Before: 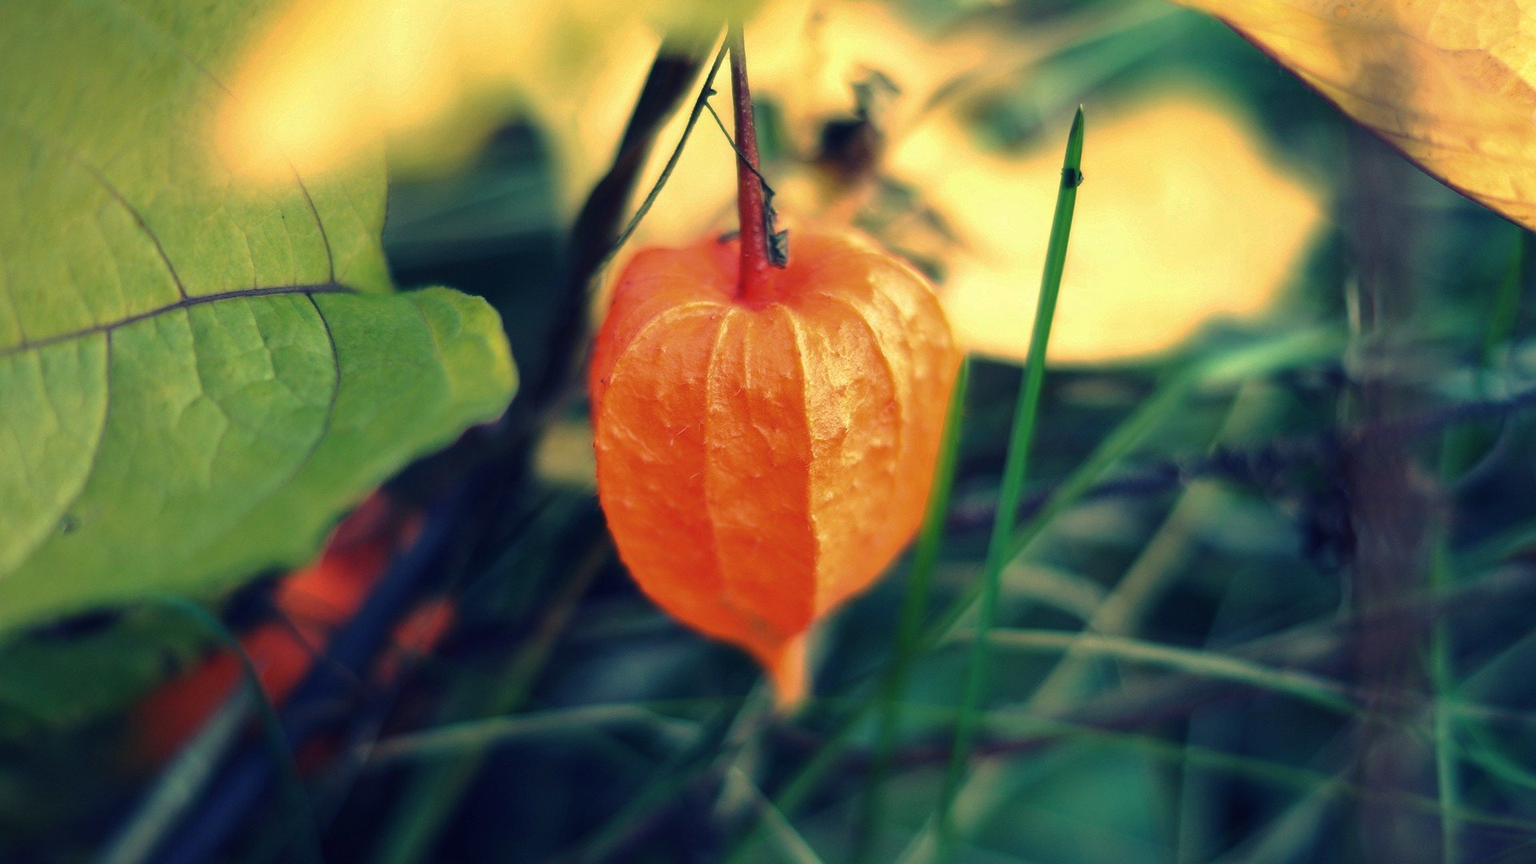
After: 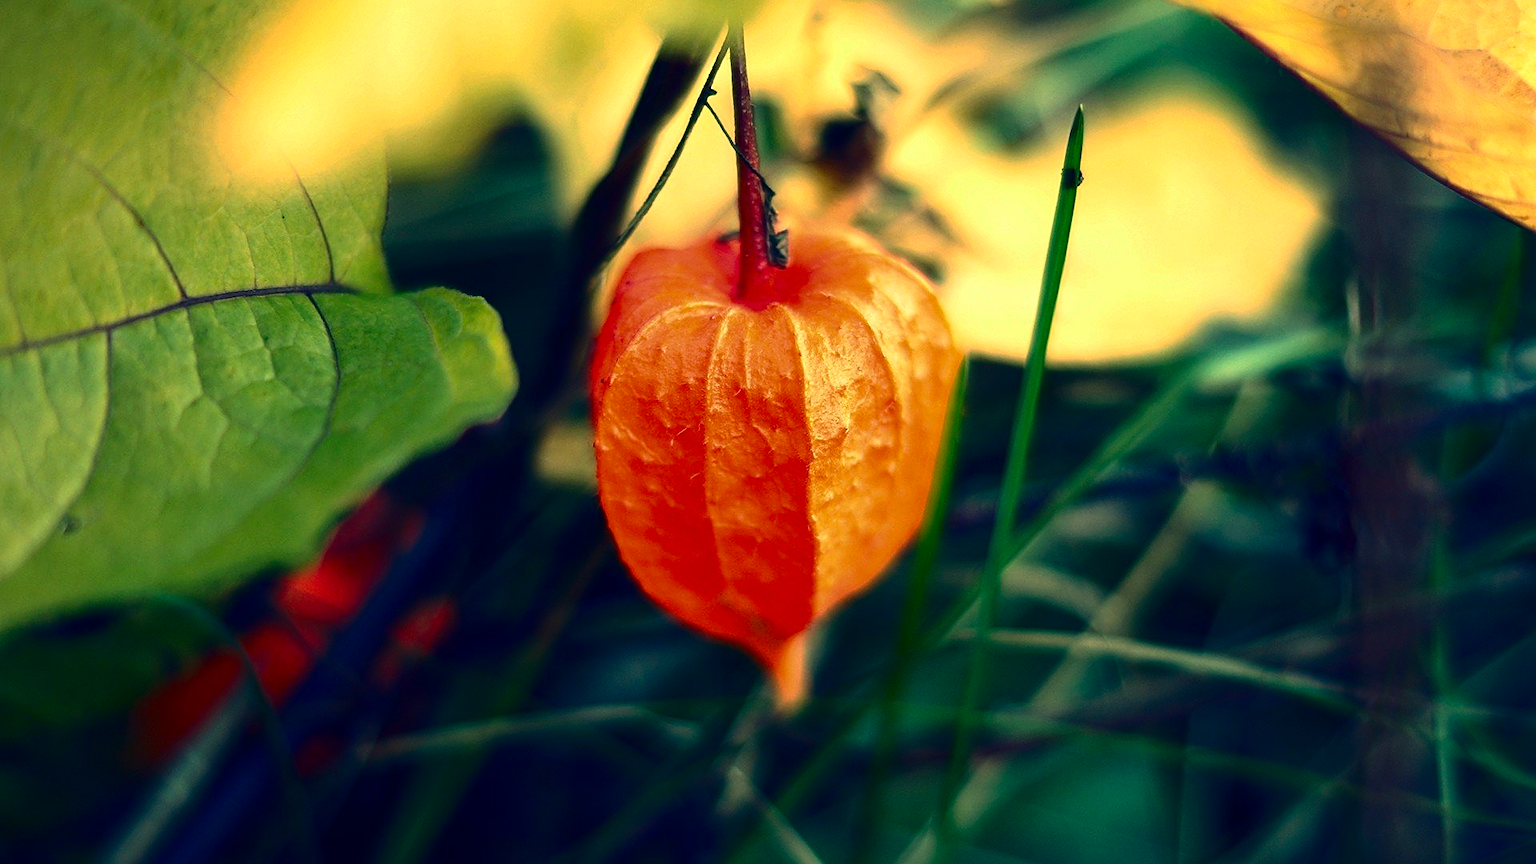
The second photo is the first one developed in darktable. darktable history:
sharpen: amount 0.497
contrast brightness saturation: contrast 0.214, brightness -0.111, saturation 0.21
